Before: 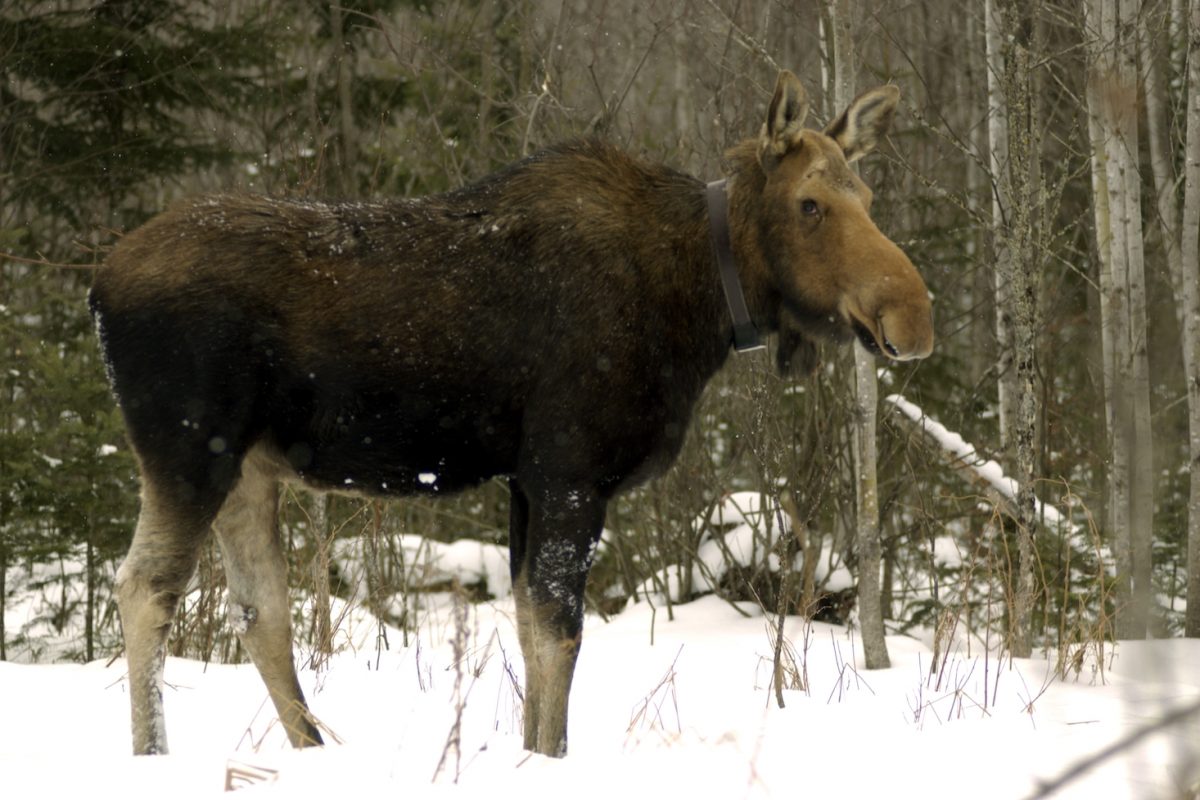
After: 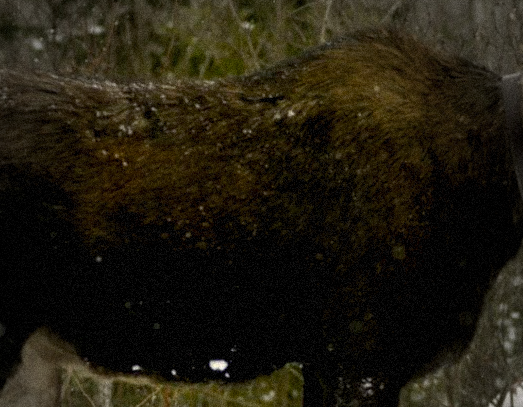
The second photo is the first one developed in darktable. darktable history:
rotate and perspective: rotation 0.679°, lens shift (horizontal) 0.136, crop left 0.009, crop right 0.991, crop top 0.078, crop bottom 0.95
exposure: black level correction 0.007, compensate highlight preservation false
color balance rgb: linear chroma grading › global chroma 8.12%, perceptual saturation grading › global saturation 9.07%, perceptual saturation grading › highlights -13.84%, perceptual saturation grading › mid-tones 14.88%, perceptual saturation grading › shadows 22.8%, perceptual brilliance grading › highlights 2.61%, global vibrance 12.07%
crop: left 20.248%, top 10.86%, right 35.675%, bottom 34.321%
vignetting: fall-off start 64.63%, center (-0.034, 0.148), width/height ratio 0.881
grain: coarseness 9.38 ISO, strength 34.99%, mid-tones bias 0%
